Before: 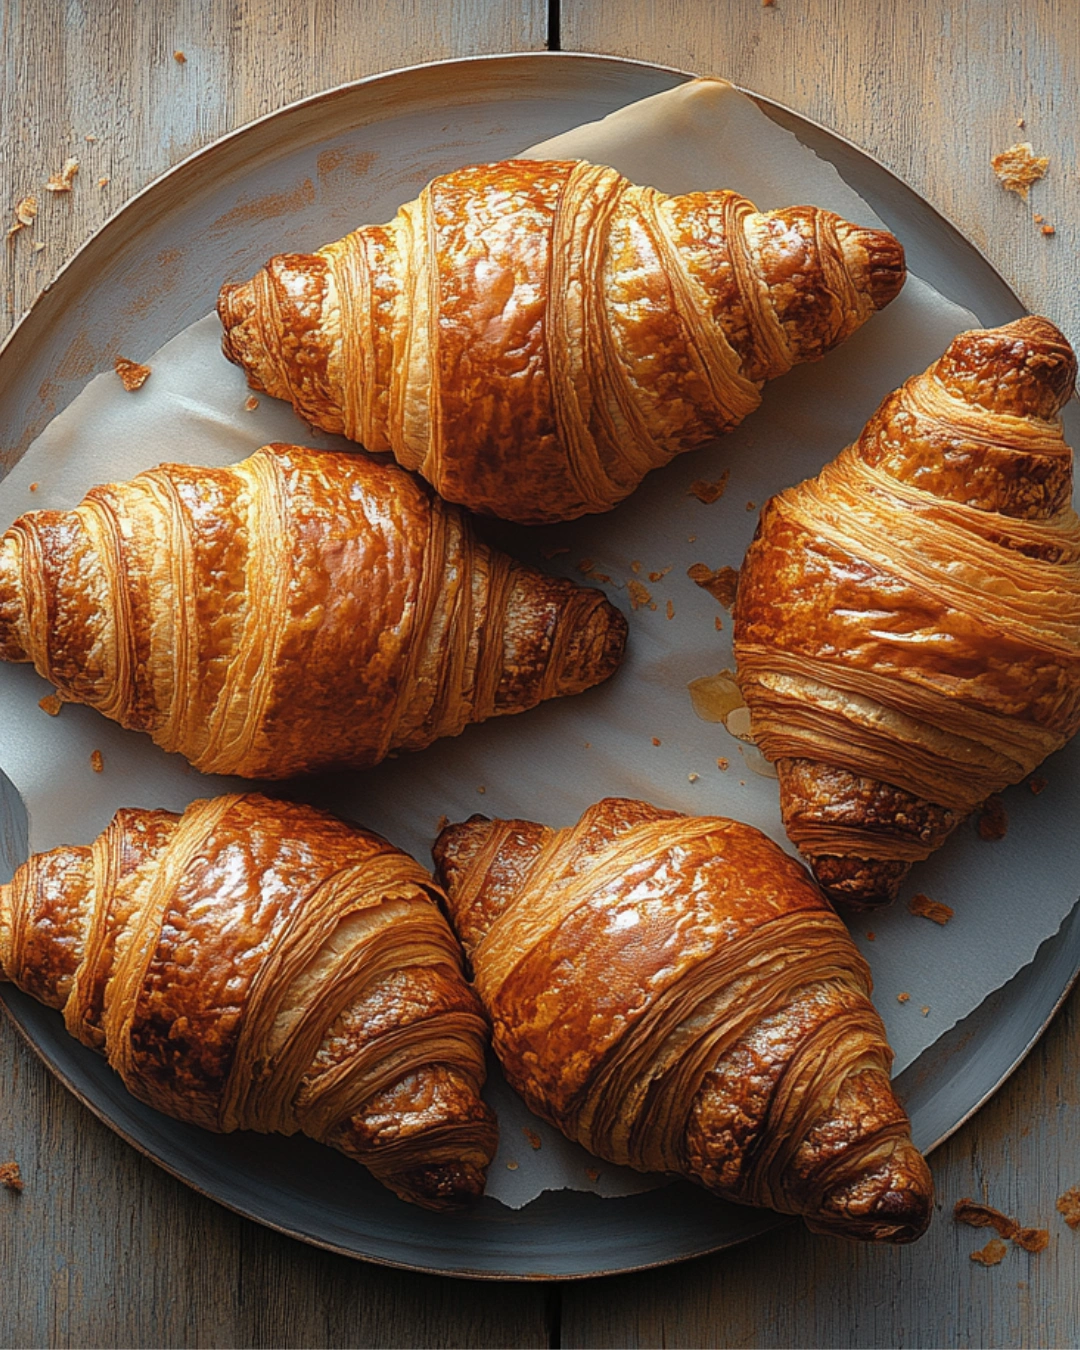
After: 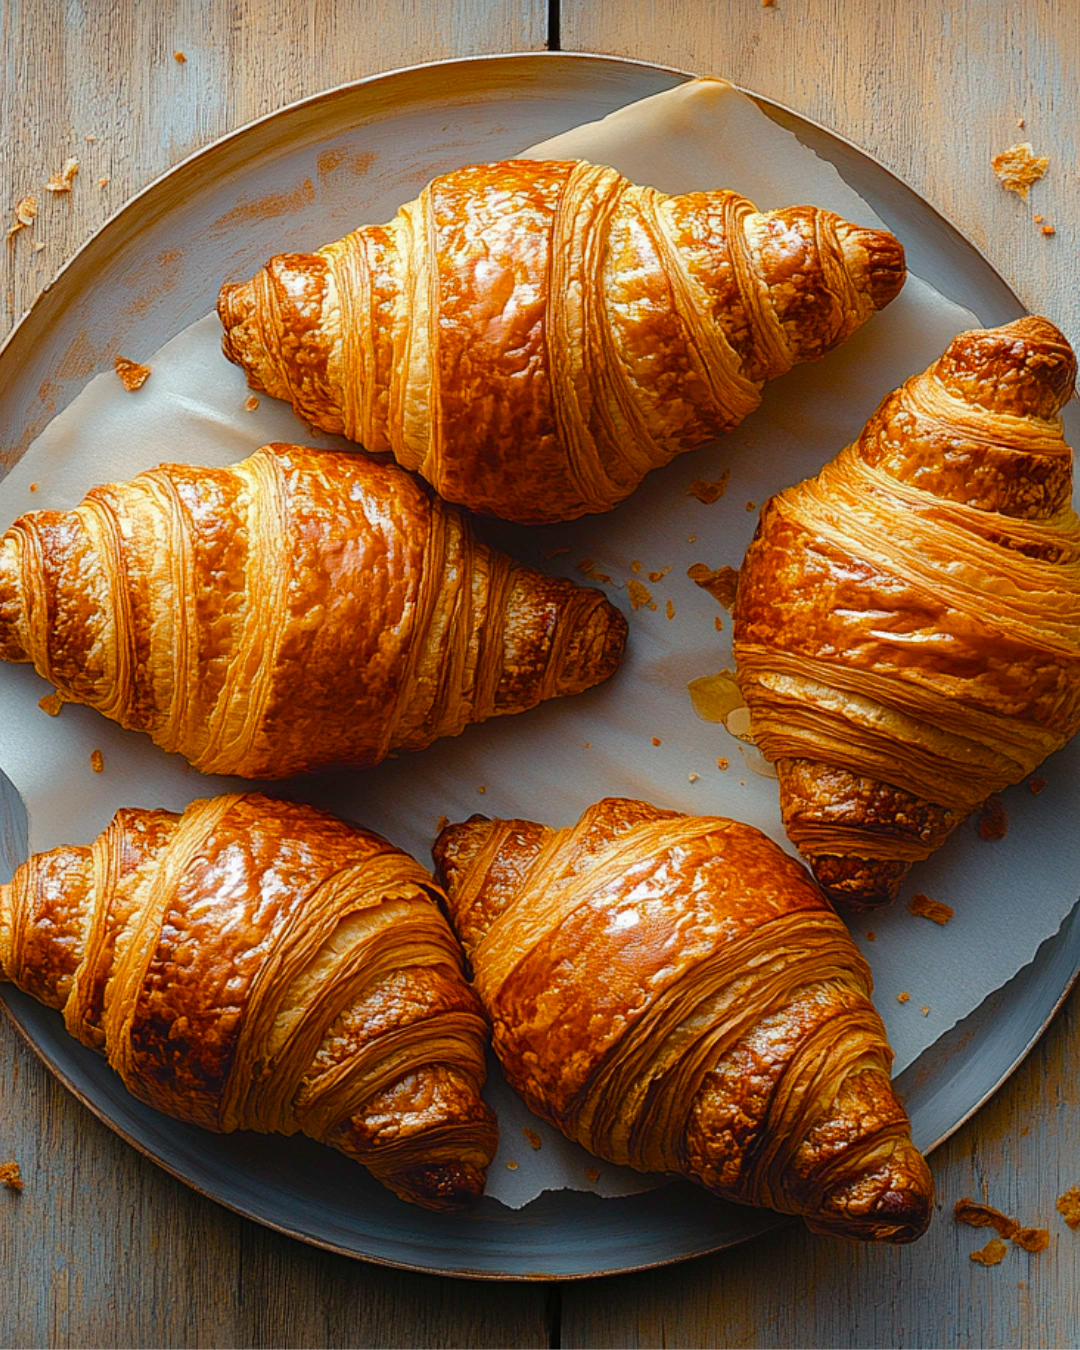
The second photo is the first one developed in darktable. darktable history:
color balance rgb: shadows lift › hue 85.7°, perceptual saturation grading › global saturation 20%, perceptual saturation grading › highlights -25.702%, perceptual saturation grading › shadows 49.72%, perceptual brilliance grading › mid-tones 9.94%, perceptual brilliance grading › shadows 15.374%, global vibrance 20%
tone equalizer: edges refinement/feathering 500, mask exposure compensation -1.57 EV, preserve details no
